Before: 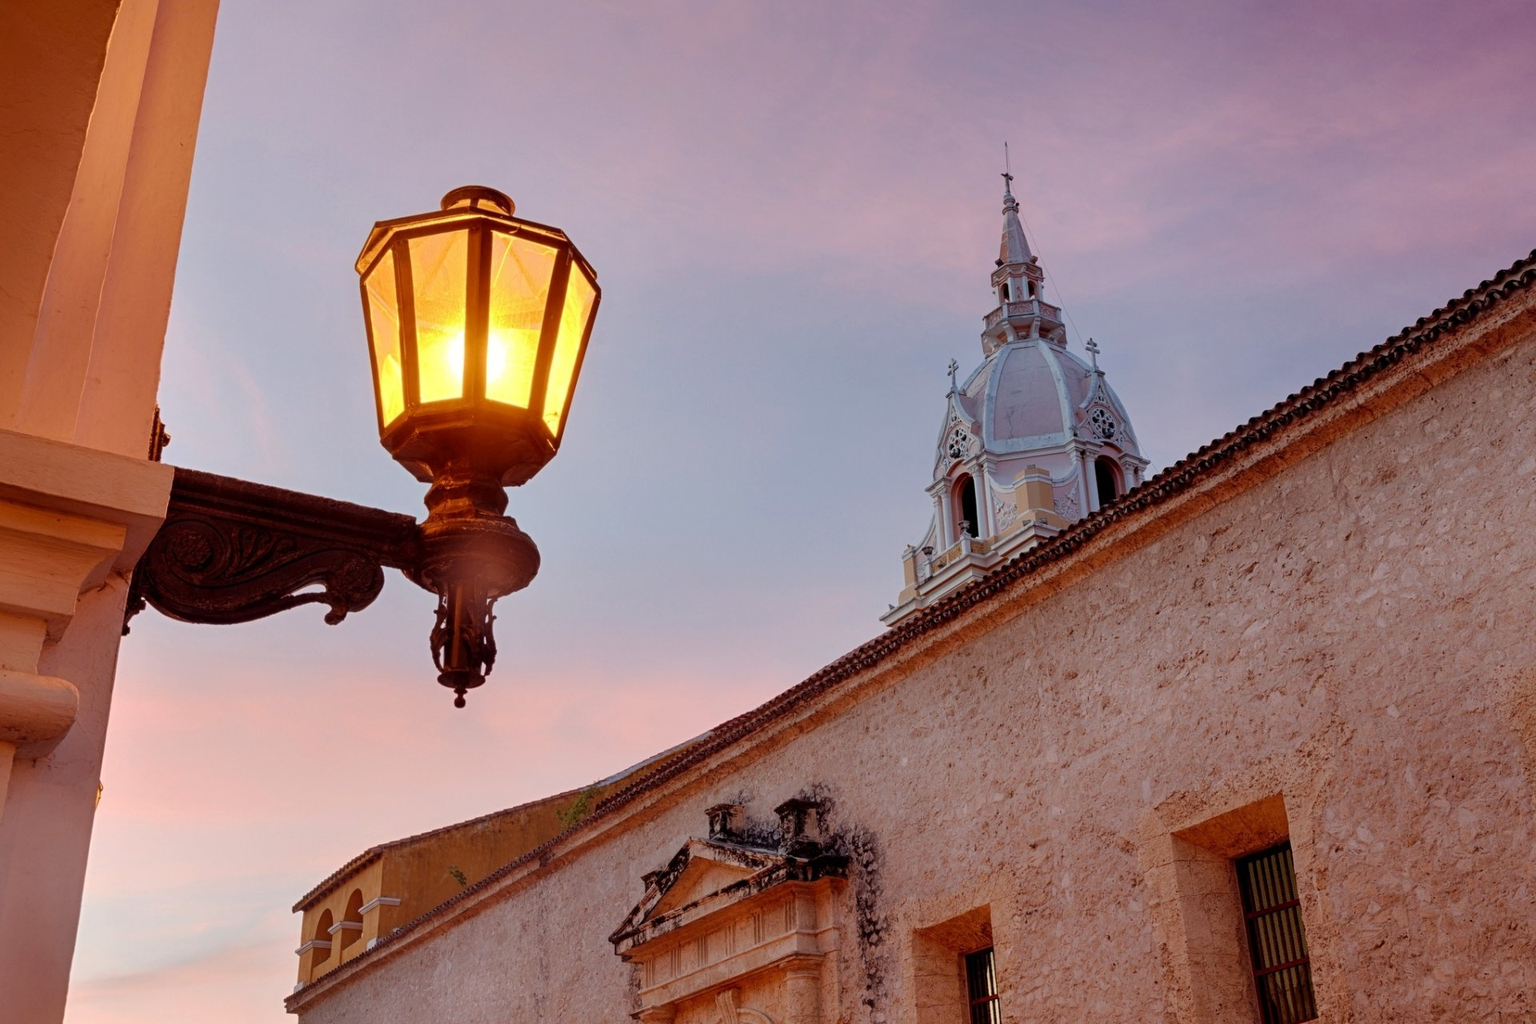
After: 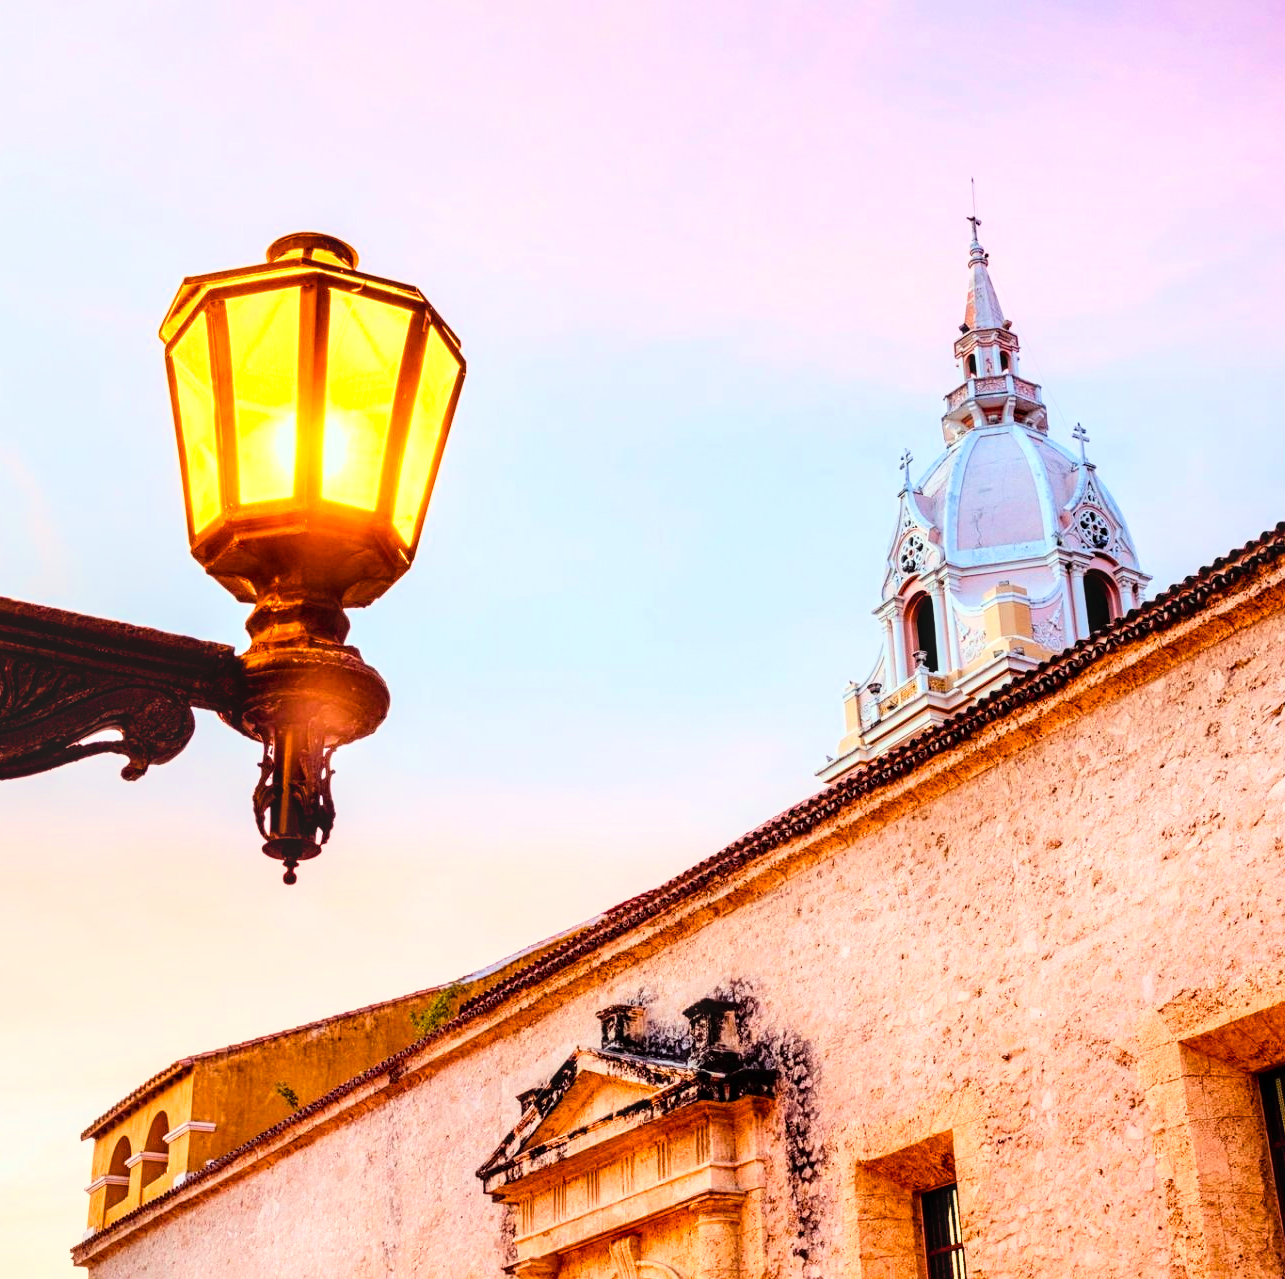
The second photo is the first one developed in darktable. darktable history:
crop and rotate: left 14.858%, right 18.208%
exposure: exposure 0.664 EV, compensate exposure bias true, compensate highlight preservation false
tone equalizer: smoothing diameter 24.85%, edges refinement/feathering 8.6, preserve details guided filter
local contrast: on, module defaults
base curve: curves: ch0 [(0, 0) (0.007, 0.004) (0.027, 0.03) (0.046, 0.07) (0.207, 0.54) (0.442, 0.872) (0.673, 0.972) (1, 1)], preserve colors average RGB
color balance rgb: highlights gain › chroma 0.266%, highlights gain › hue 329.86°, linear chroma grading › shadows -10.675%, linear chroma grading › global chroma 20.212%, perceptual saturation grading › global saturation 14.422%, perceptual saturation grading › highlights -25.165%, perceptual saturation grading › shadows 29.702%, global vibrance 11.107%
color correction: highlights a* -7.92, highlights b* 3.25
